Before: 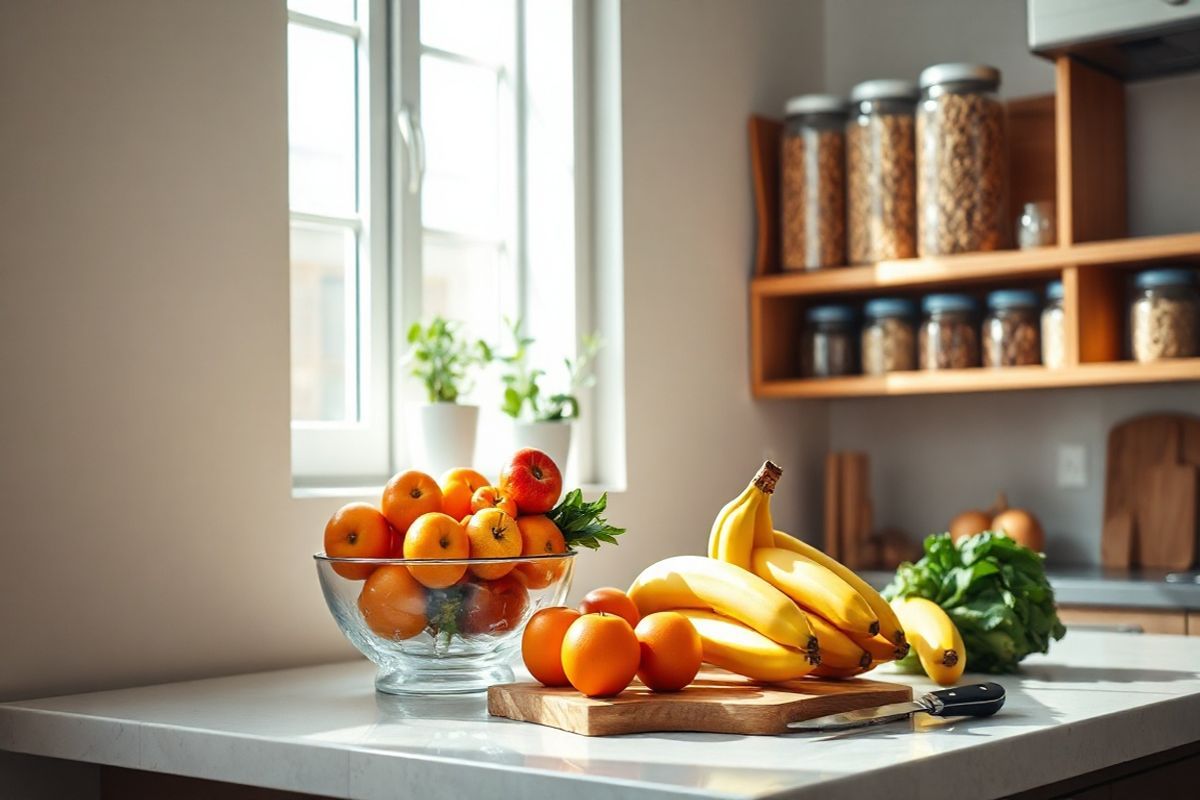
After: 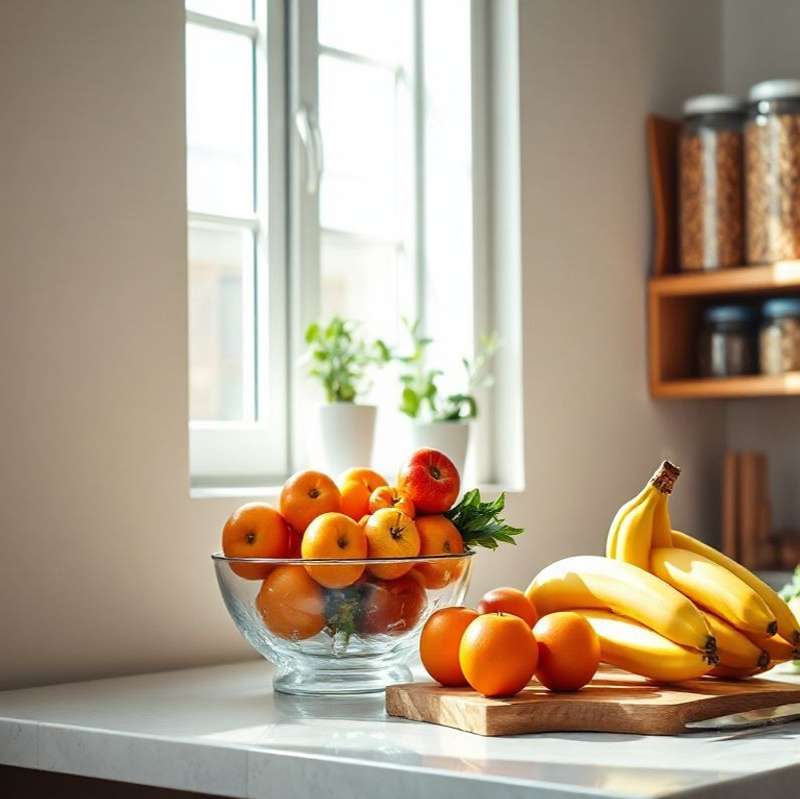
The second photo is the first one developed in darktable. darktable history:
crop and rotate: left 8.568%, right 24.756%
